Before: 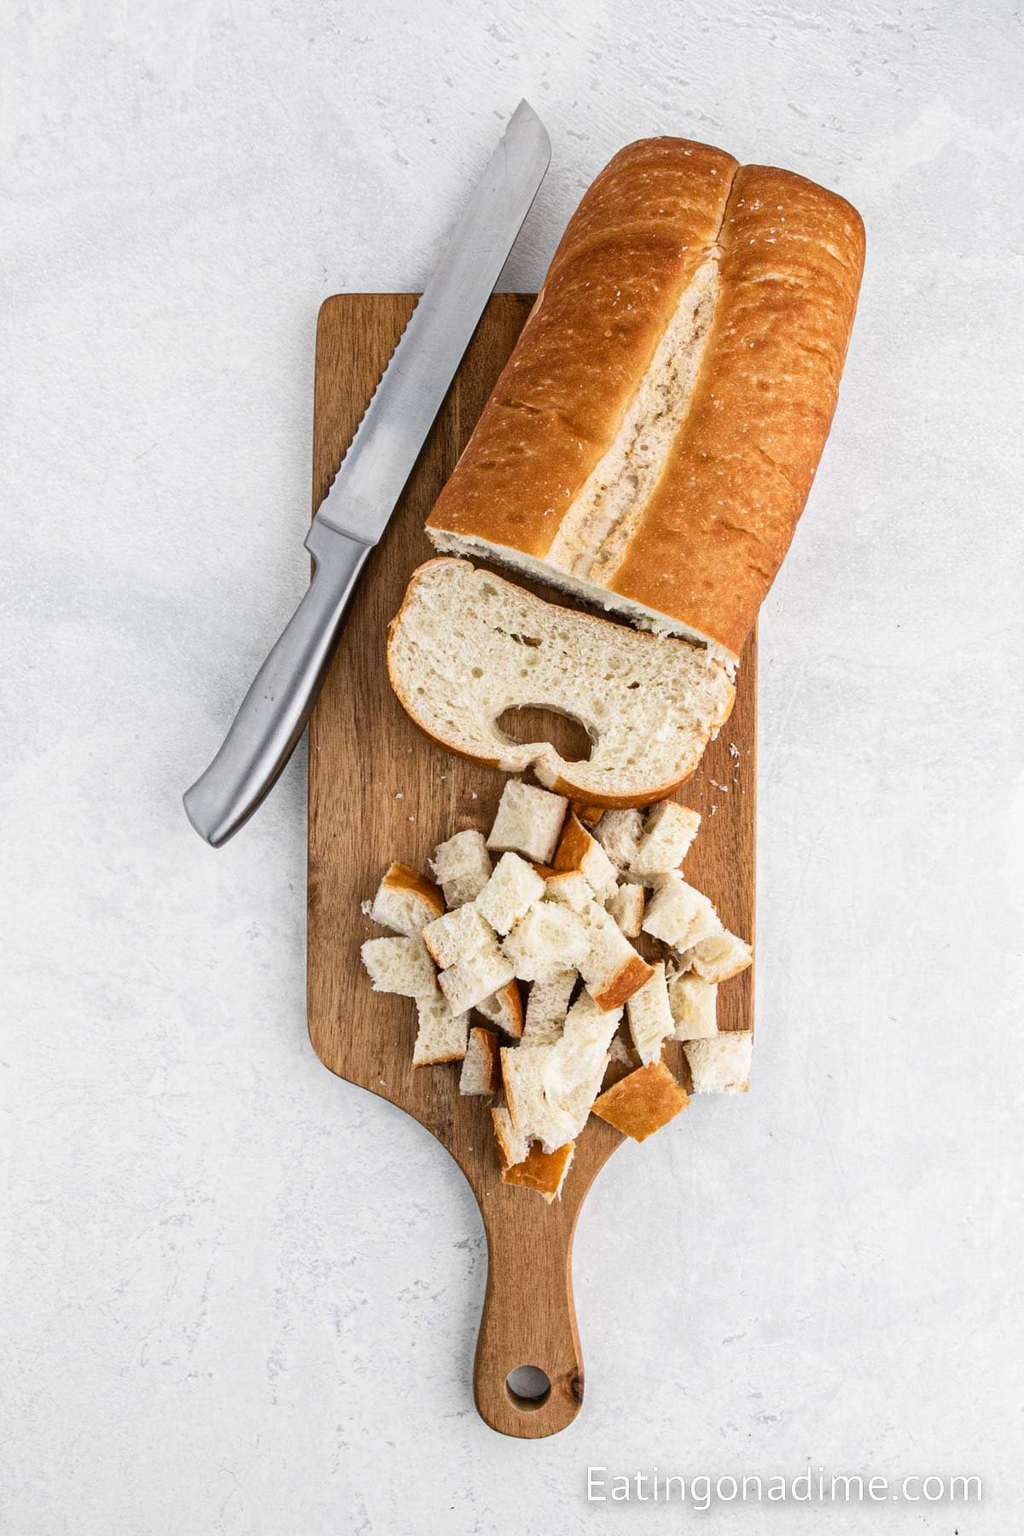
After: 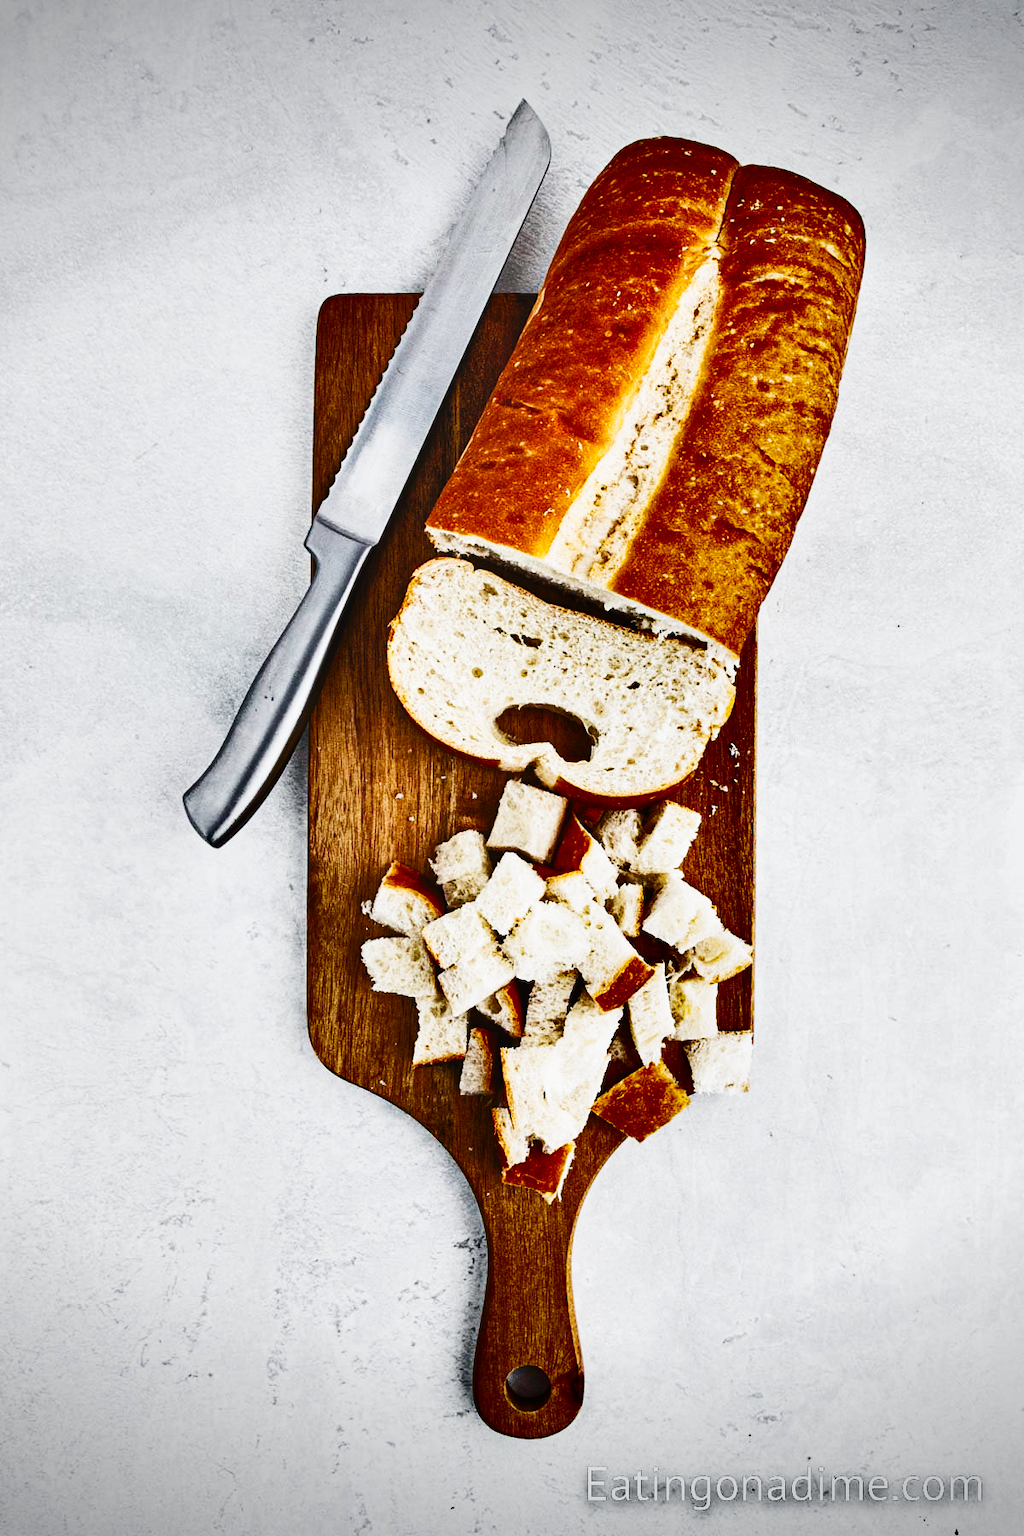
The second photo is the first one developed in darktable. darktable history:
white balance: red 0.982, blue 1.018
shadows and highlights: shadows 20.91, highlights -82.73, soften with gaussian
tone curve: curves: ch0 [(0, 0) (0.003, 0.01) (0.011, 0.012) (0.025, 0.012) (0.044, 0.017) (0.069, 0.021) (0.1, 0.025) (0.136, 0.03) (0.177, 0.037) (0.224, 0.052) (0.277, 0.092) (0.335, 0.16) (0.399, 0.3) (0.468, 0.463) (0.543, 0.639) (0.623, 0.796) (0.709, 0.904) (0.801, 0.962) (0.898, 0.988) (1, 1)], preserve colors none
contrast brightness saturation: contrast -0.1, saturation -0.1
vignetting: fall-off start 88.53%, fall-off radius 44.2%, saturation 0.376, width/height ratio 1.161
exposure: black level correction -0.028, compensate highlight preservation false
